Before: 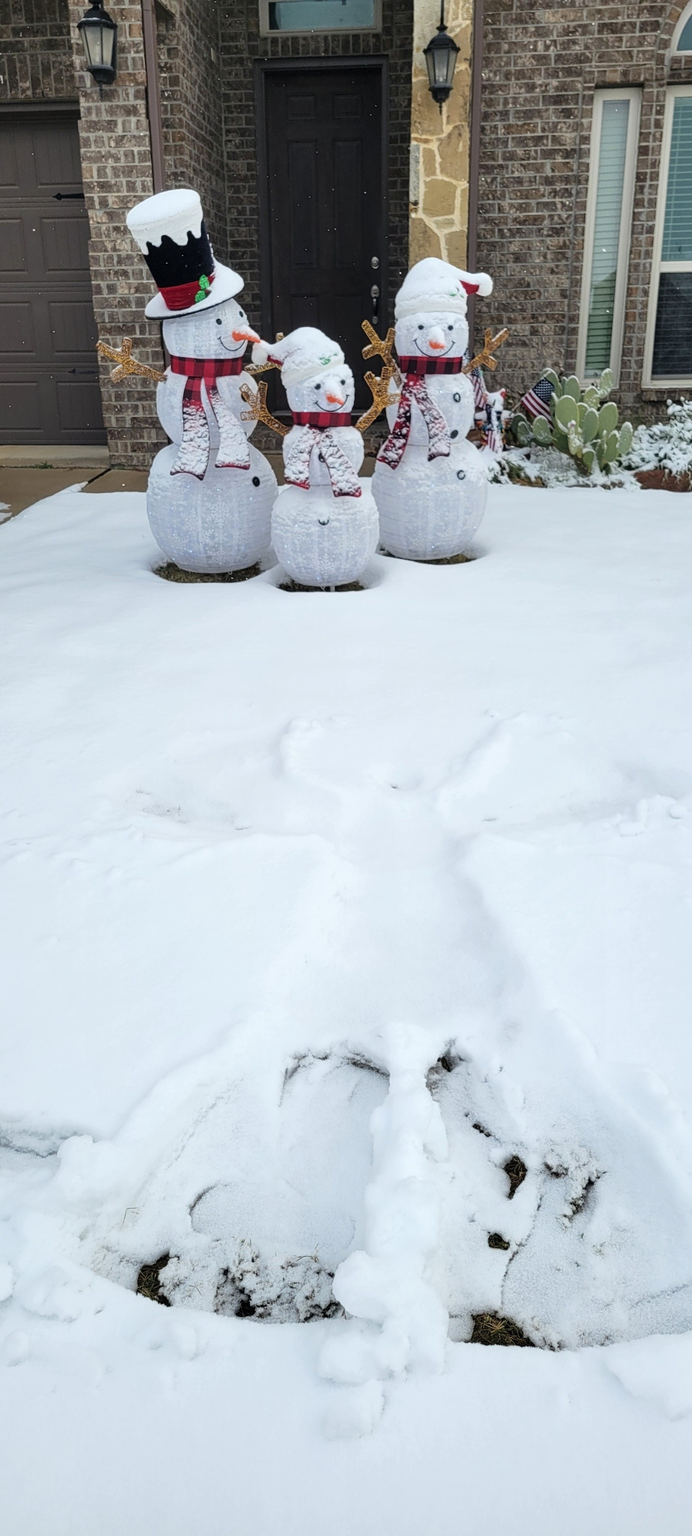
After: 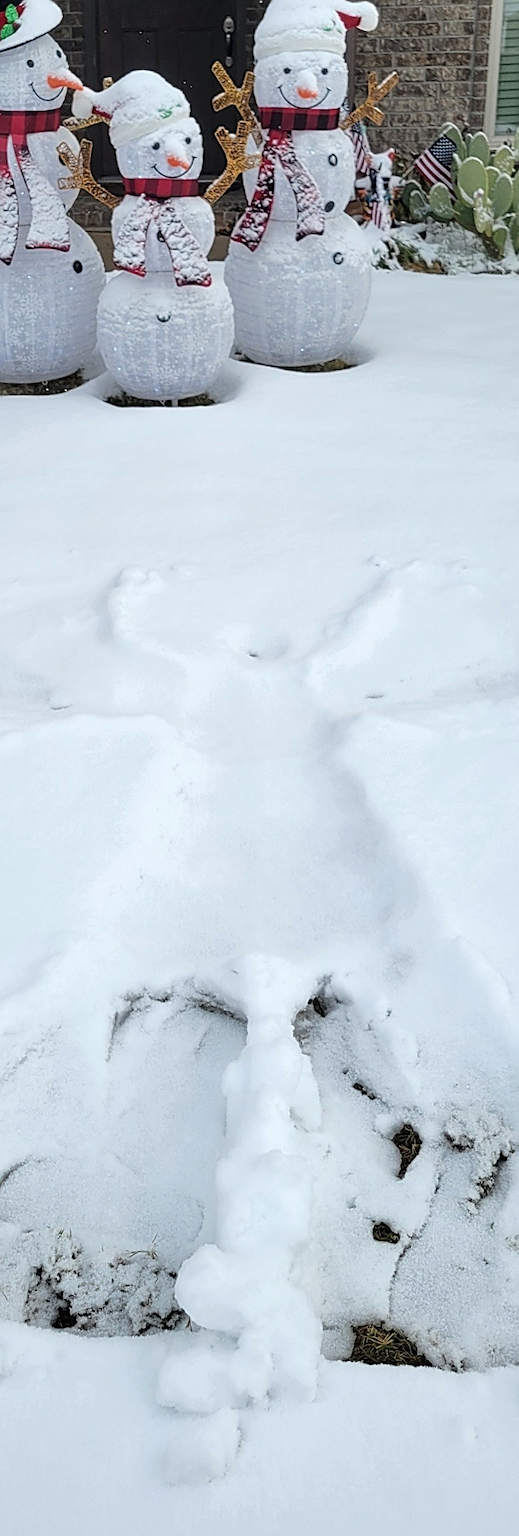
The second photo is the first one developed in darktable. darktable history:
crop and rotate: left 28.256%, top 17.734%, right 12.656%, bottom 3.573%
shadows and highlights: shadows 10, white point adjustment 1, highlights -40
sharpen: radius 1.967
